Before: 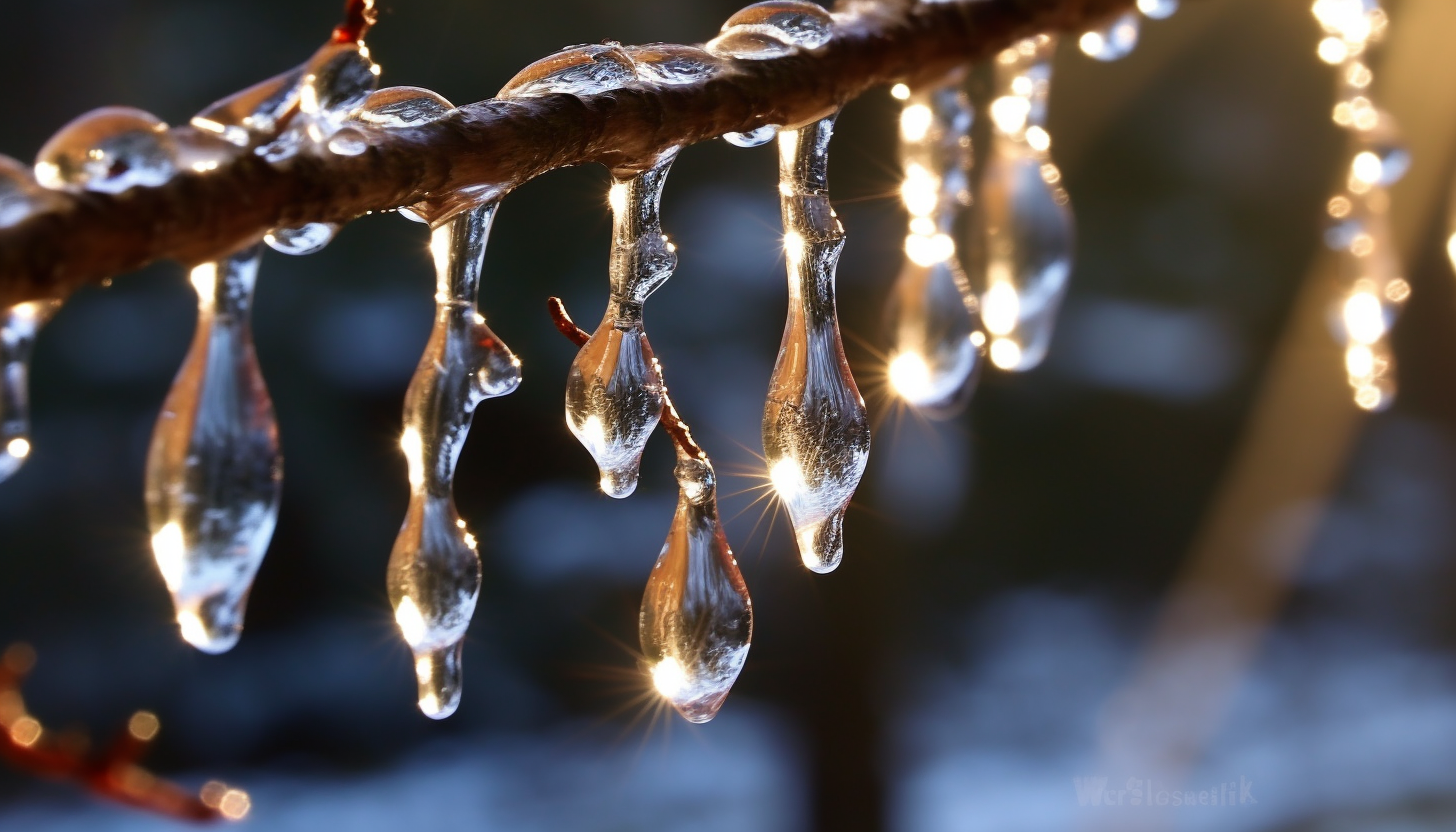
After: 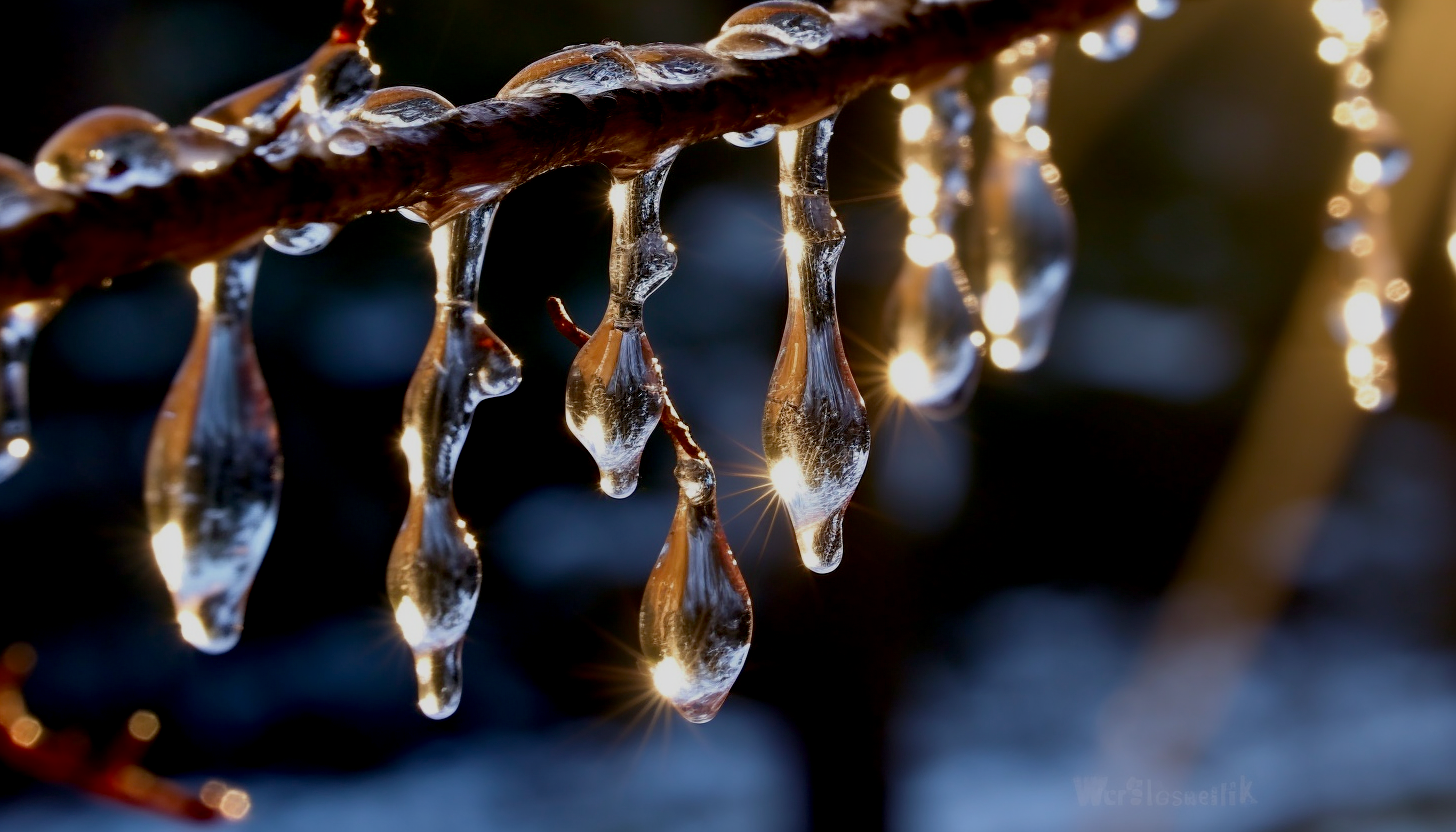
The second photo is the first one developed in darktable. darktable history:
exposure: black level correction 0.011, exposure -0.482 EV, compensate highlight preservation false
haze removal: adaptive false
